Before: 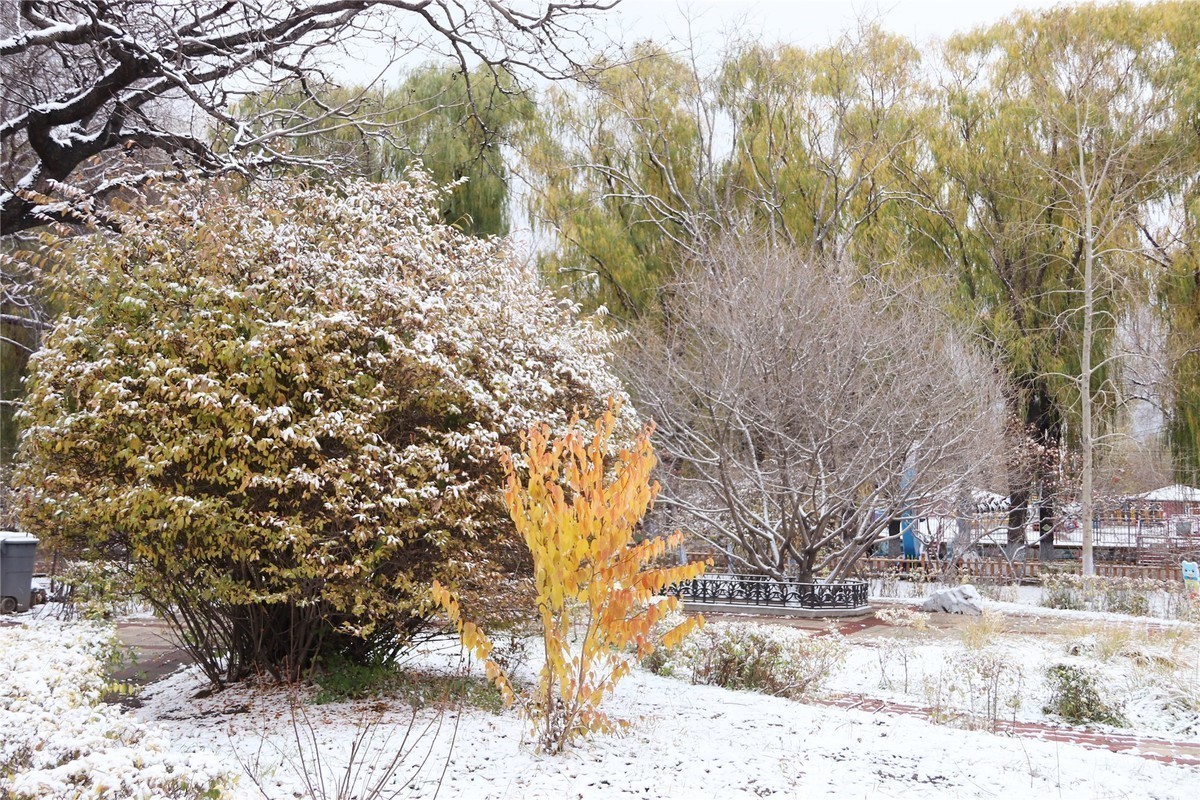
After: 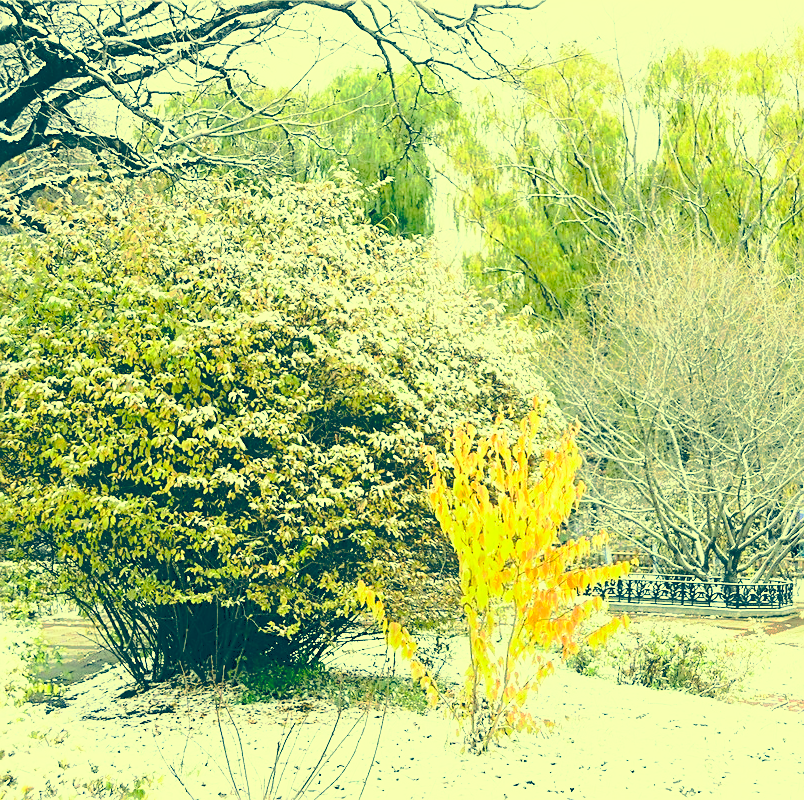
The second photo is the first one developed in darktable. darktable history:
exposure: exposure -0.17 EV, compensate highlight preservation false
tone equalizer: -8 EV -0.452 EV, -7 EV -0.374 EV, -6 EV -0.337 EV, -5 EV -0.198 EV, -3 EV 0.22 EV, -2 EV 0.306 EV, -1 EV 0.412 EV, +0 EV 0.428 EV
sharpen: on, module defaults
tone curve: curves: ch0 [(0, 0) (0.003, 0.149) (0.011, 0.152) (0.025, 0.154) (0.044, 0.164) (0.069, 0.179) (0.1, 0.194) (0.136, 0.211) (0.177, 0.232) (0.224, 0.258) (0.277, 0.289) (0.335, 0.326) (0.399, 0.371) (0.468, 0.438) (0.543, 0.504) (0.623, 0.569) (0.709, 0.642) (0.801, 0.716) (0.898, 0.775) (1, 1)], preserve colors none
crop and rotate: left 6.32%, right 26.665%
base curve: curves: ch0 [(0, 0) (0.028, 0.03) (0.105, 0.232) (0.387, 0.748) (0.754, 0.968) (1, 1)], preserve colors none
contrast brightness saturation: contrast 0.2, brightness 0.14, saturation 0.142
color correction: highlights a* -15.71, highlights b* 39.93, shadows a* -39.26, shadows b* -26.12
